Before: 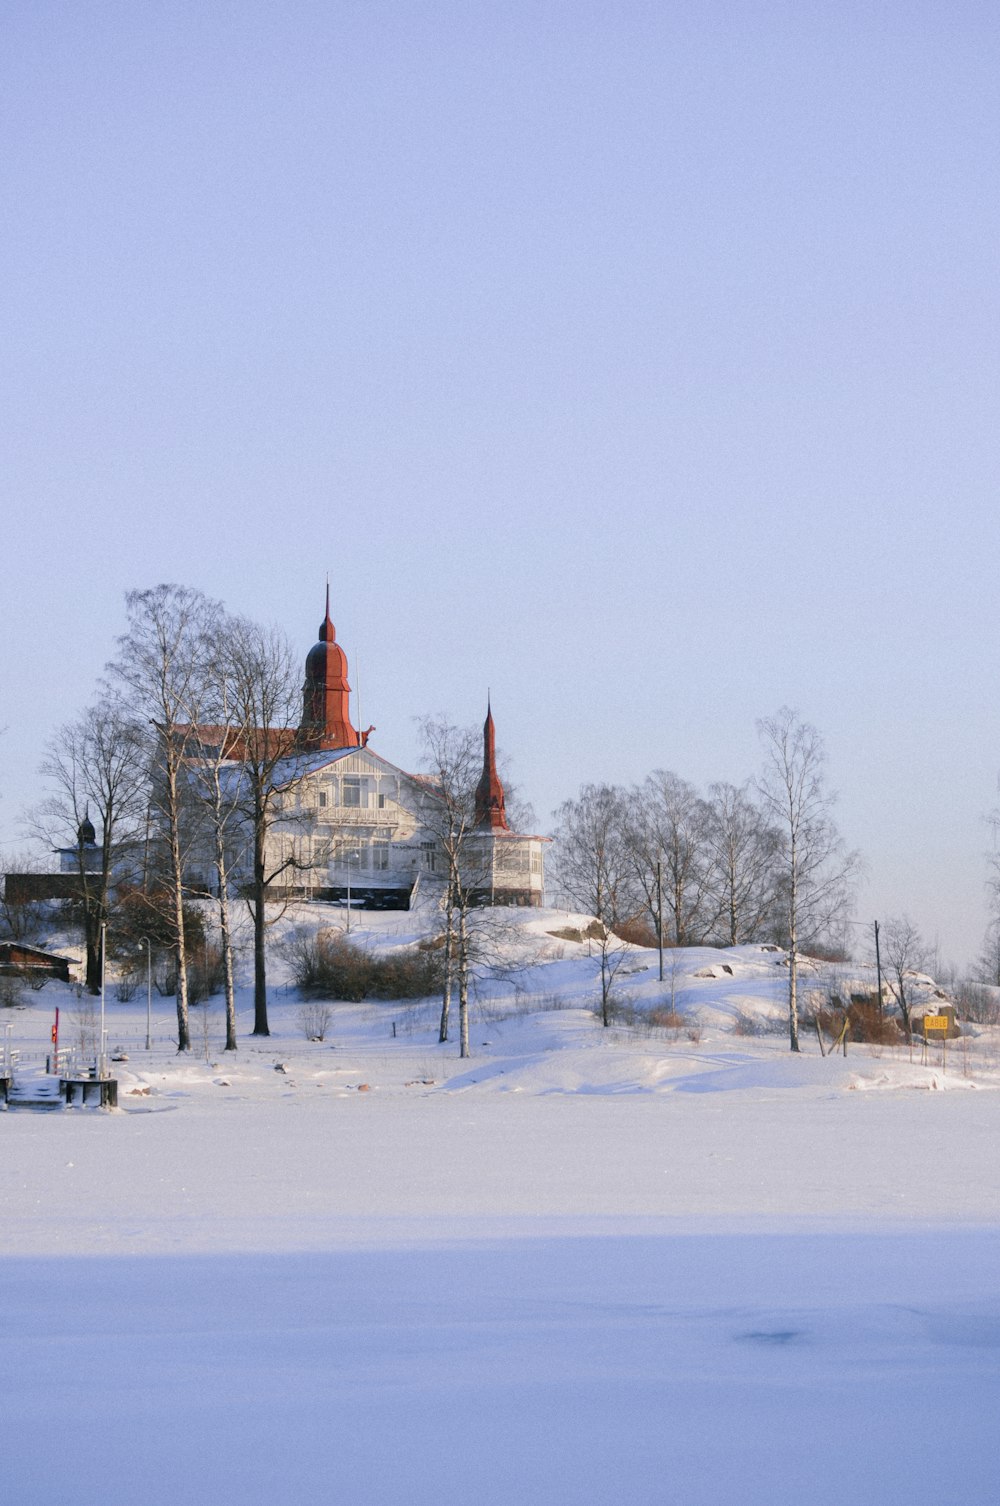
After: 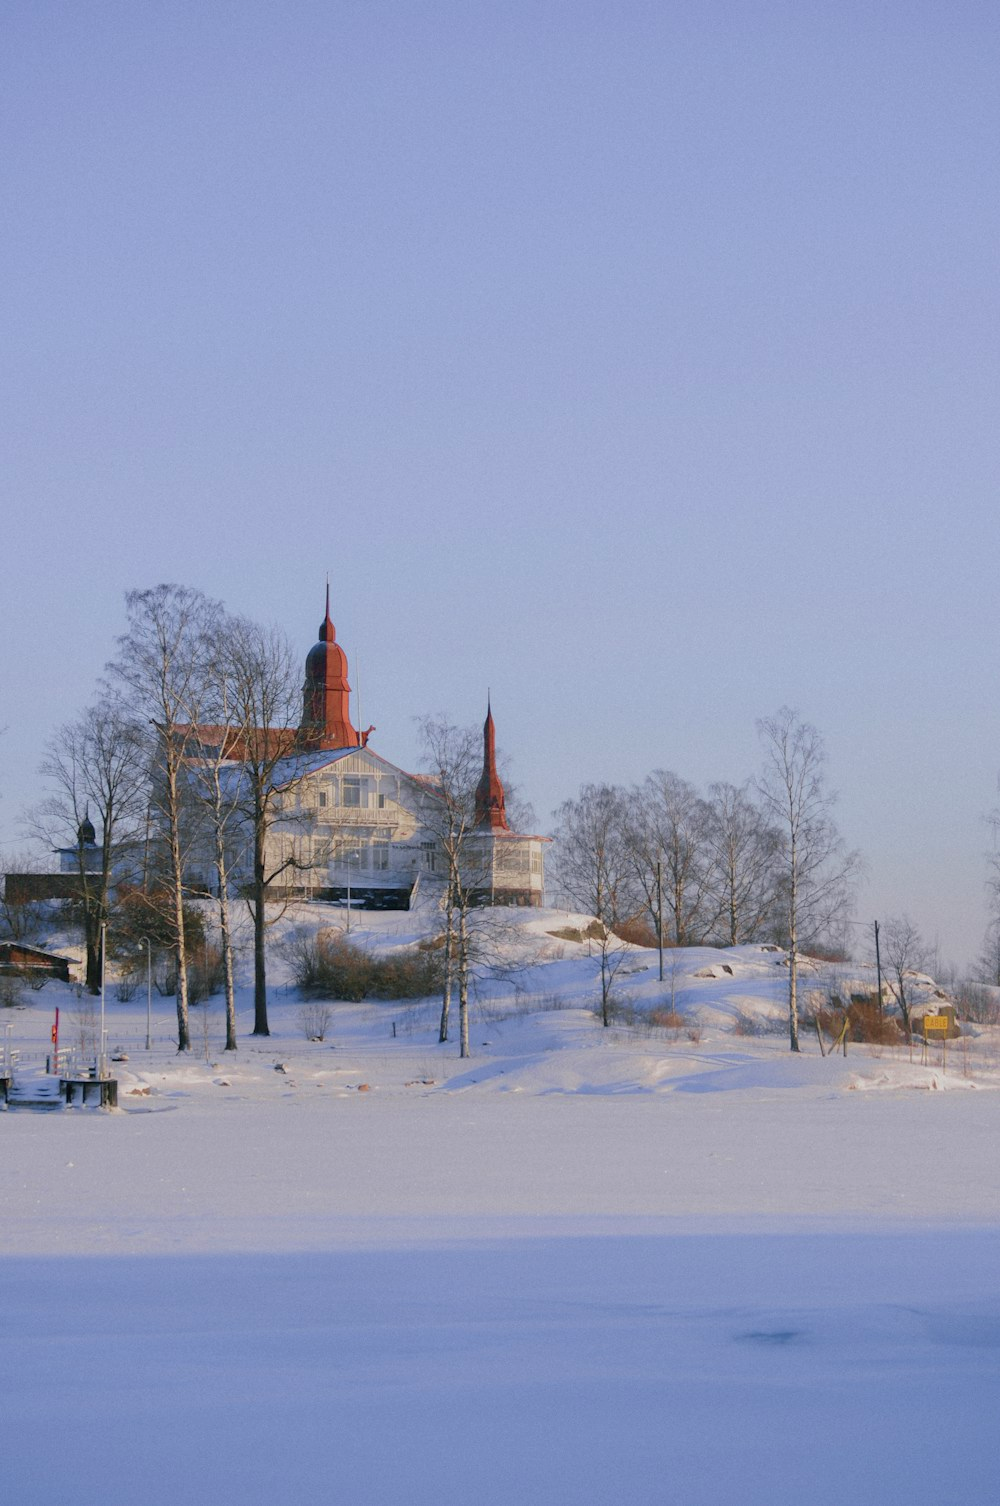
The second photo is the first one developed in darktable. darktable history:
tone equalizer: -8 EV 0.25 EV, -7 EV 0.417 EV, -6 EV 0.417 EV, -5 EV 0.25 EV, -3 EV -0.25 EV, -2 EV -0.417 EV, -1 EV -0.417 EV, +0 EV -0.25 EV, edges refinement/feathering 500, mask exposure compensation -1.57 EV, preserve details guided filter
velvia: on, module defaults
